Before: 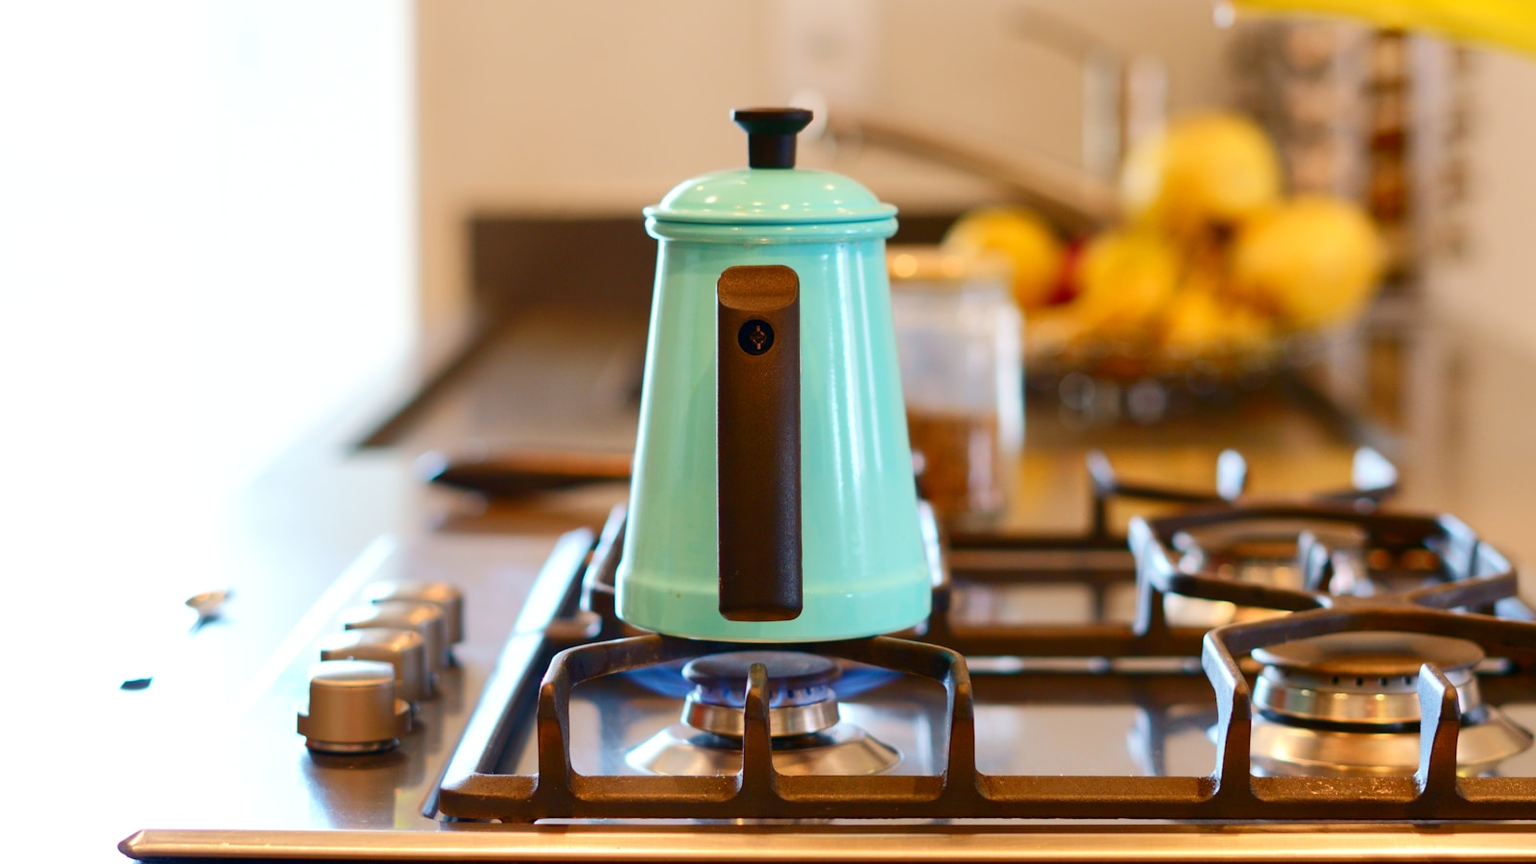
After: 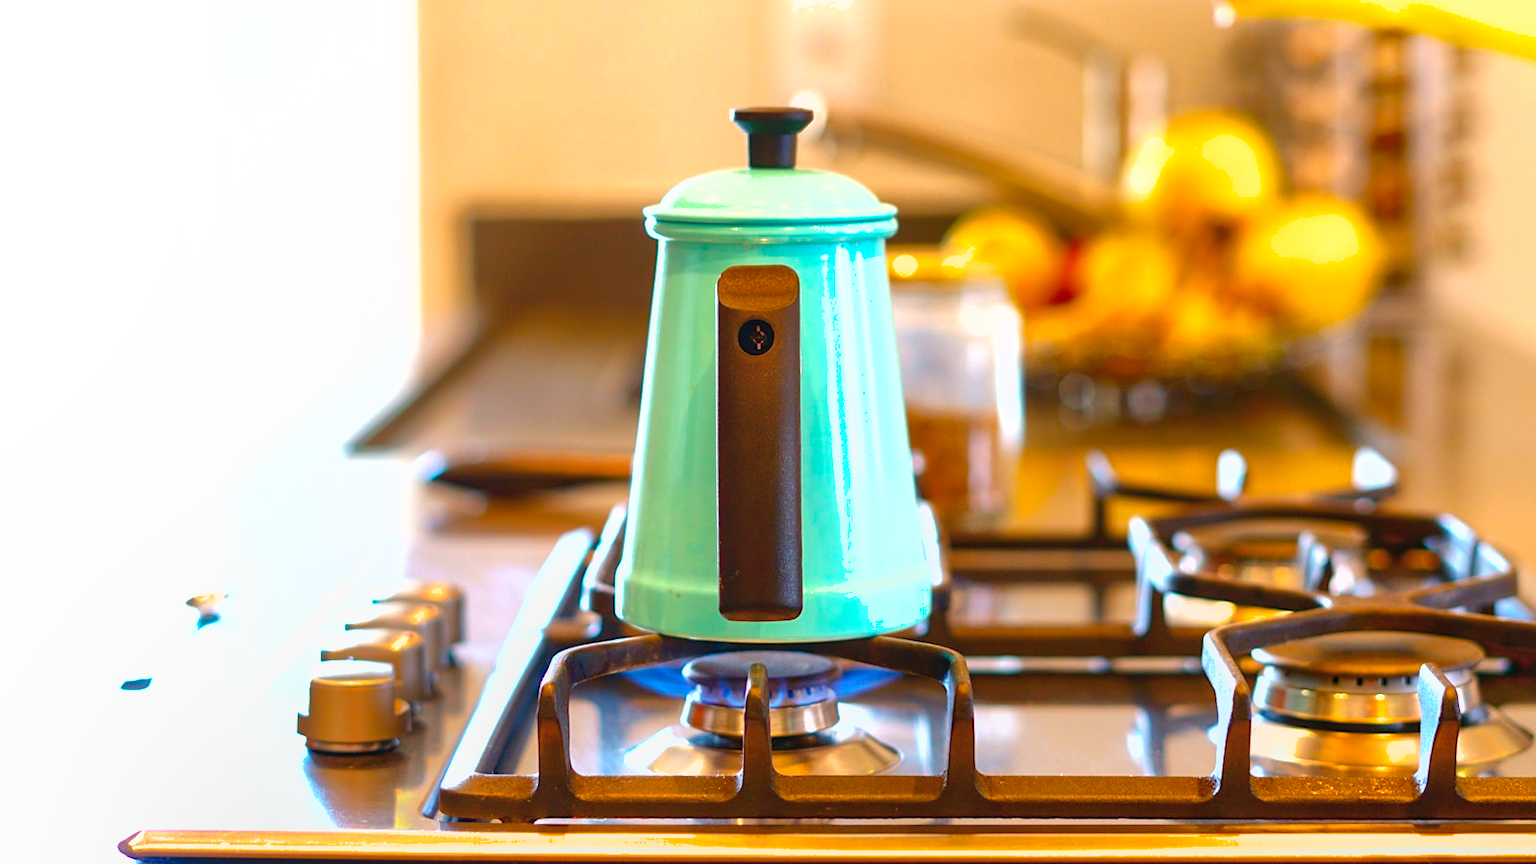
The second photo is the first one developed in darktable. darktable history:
sharpen: amount 0.207
color balance rgb: linear chroma grading › global chroma 24.363%, perceptual saturation grading › global saturation -0.025%
local contrast: detail 109%
tone equalizer: -8 EV -0.72 EV, -7 EV -0.724 EV, -6 EV -0.606 EV, -5 EV -0.41 EV, -3 EV 0.396 EV, -2 EV 0.6 EV, -1 EV 0.687 EV, +0 EV 0.719 EV
shadows and highlights: highlights color adjustment 49.71%
